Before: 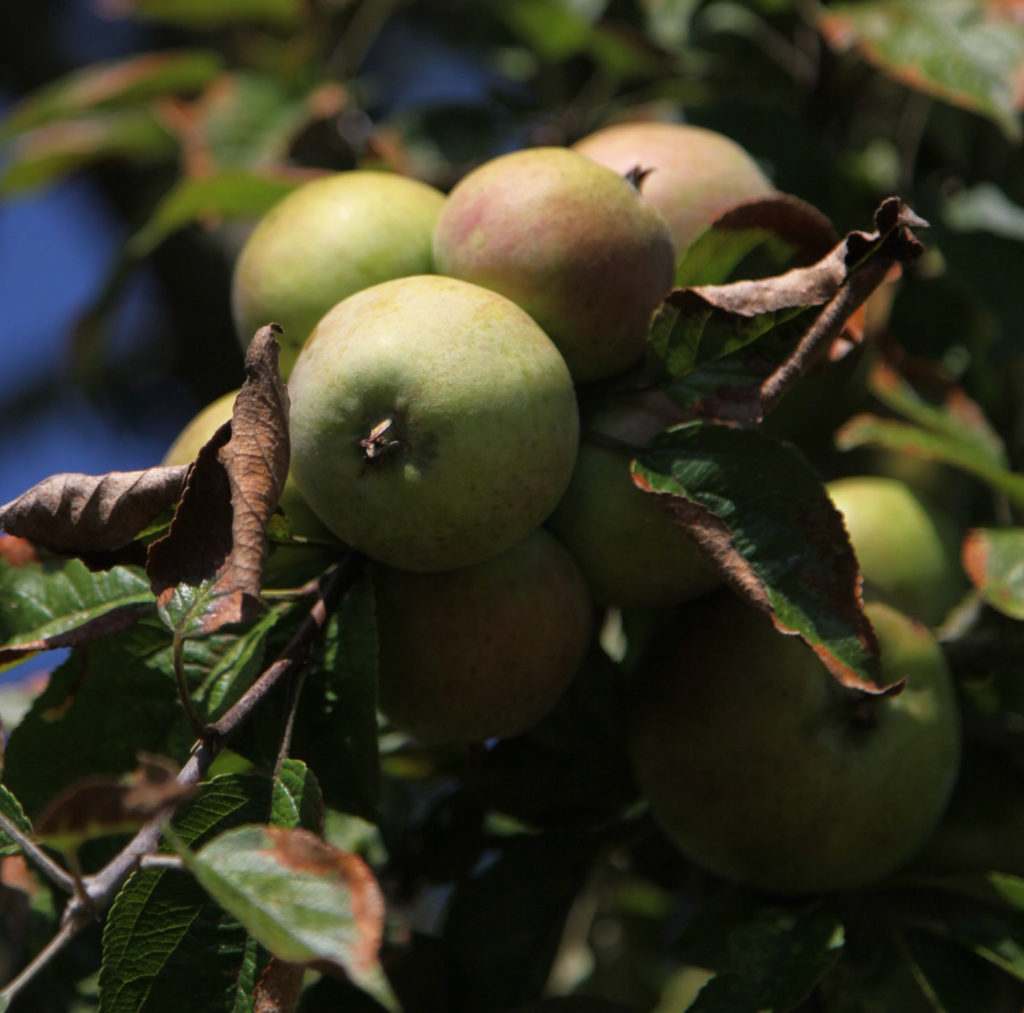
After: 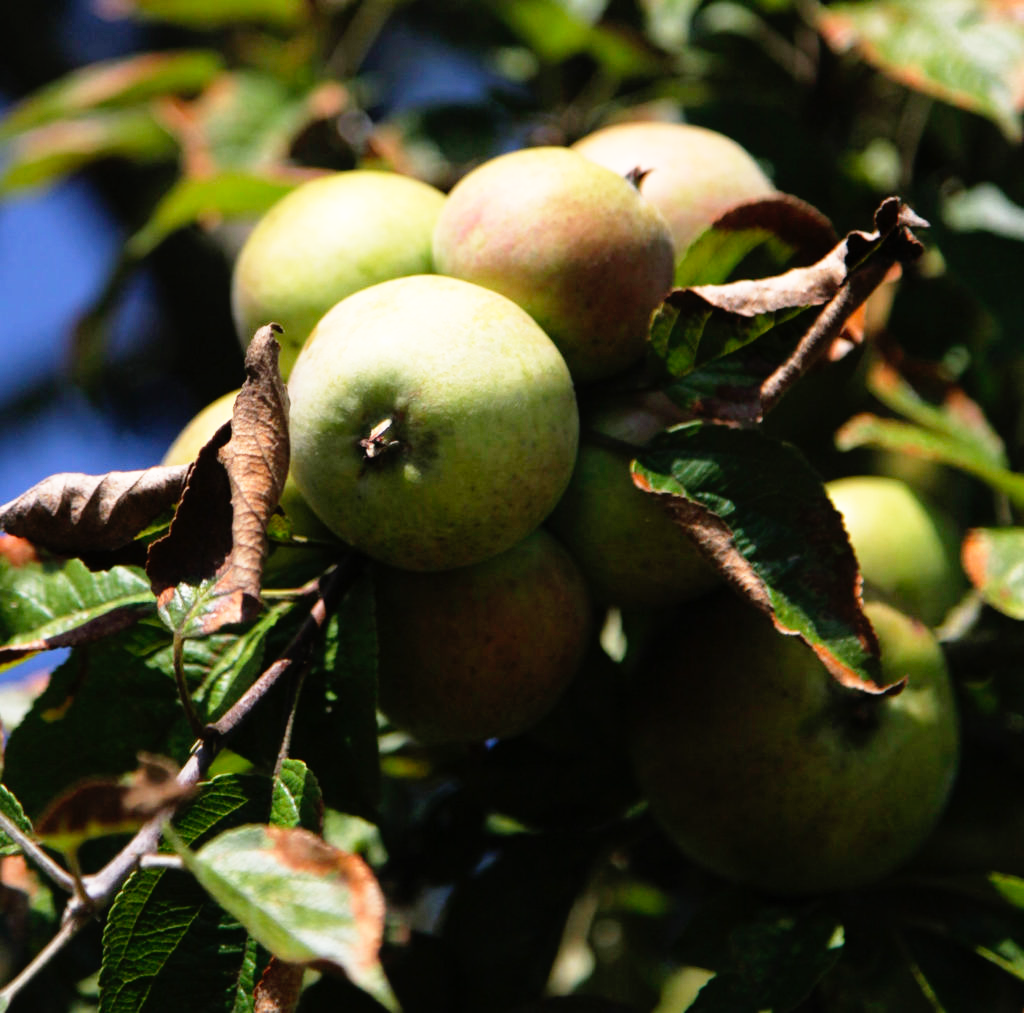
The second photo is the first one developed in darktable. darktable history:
base curve: curves: ch0 [(0, 0) (0.012, 0.01) (0.073, 0.168) (0.31, 0.711) (0.645, 0.957) (1, 1)], preserve colors none
